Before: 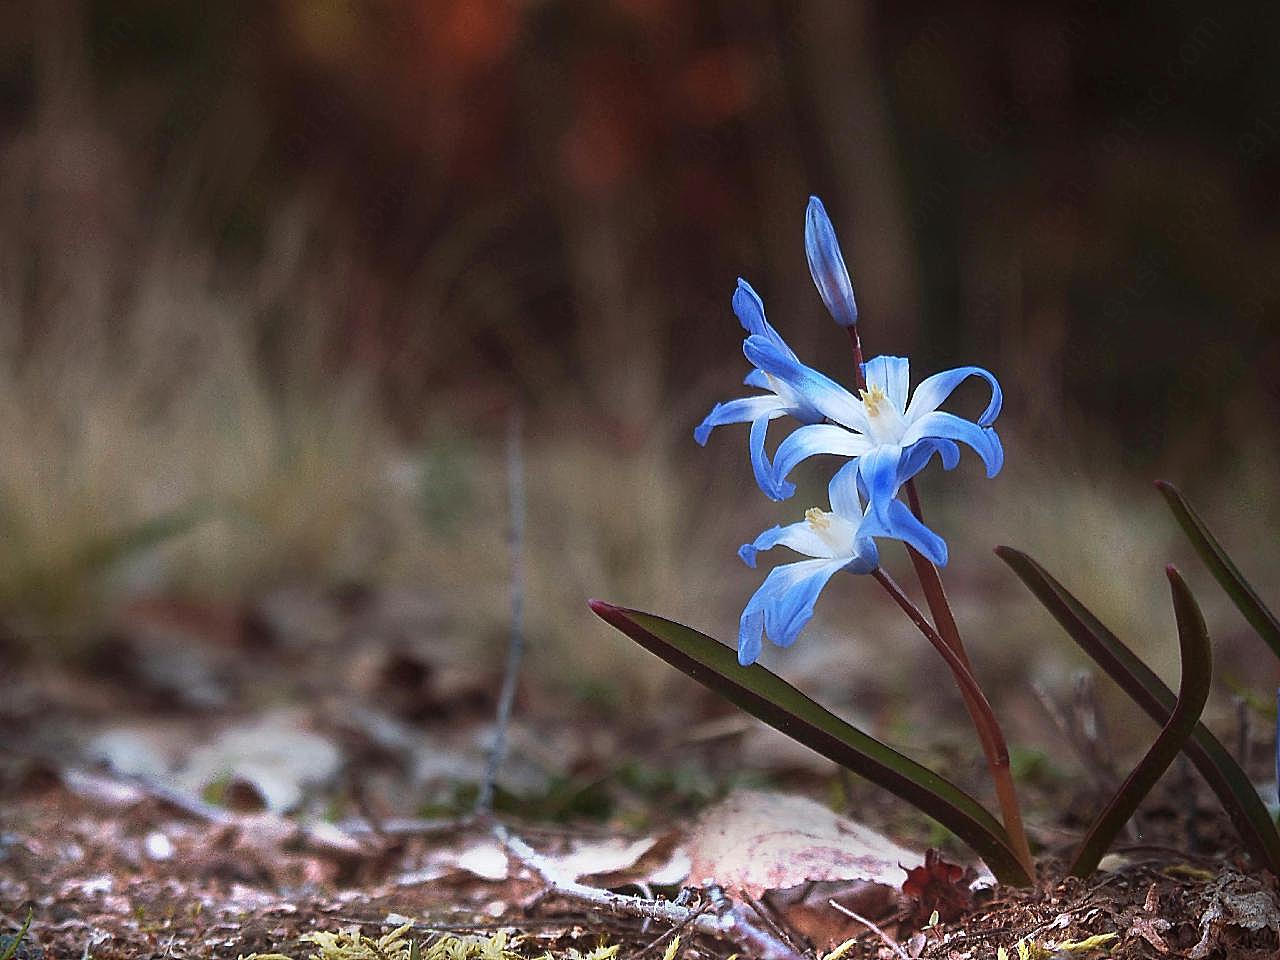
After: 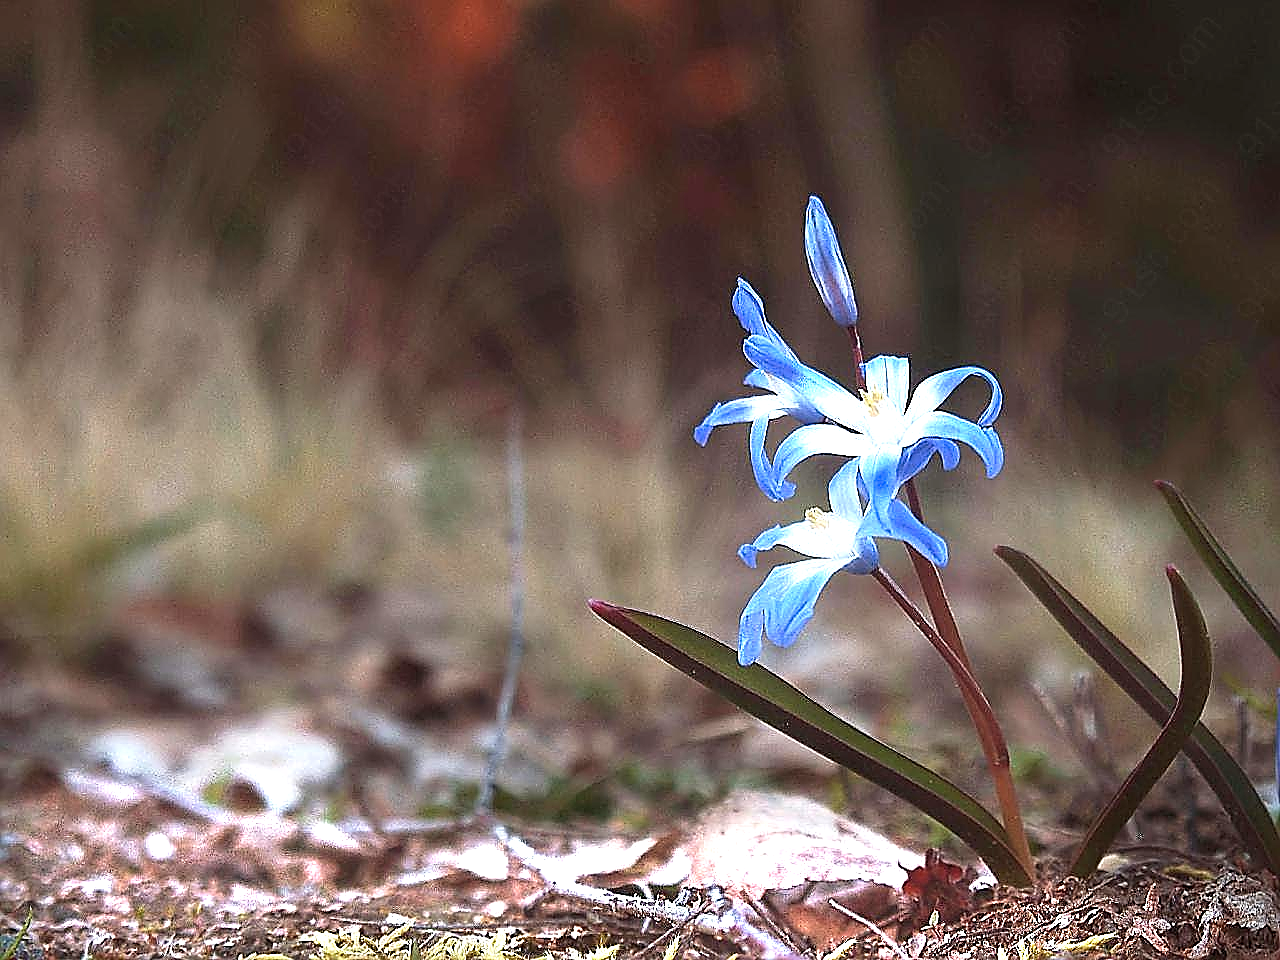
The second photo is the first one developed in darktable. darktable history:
exposure: black level correction 0, exposure 1.001 EV, compensate exposure bias true, compensate highlight preservation false
sharpen: radius 1.385, amount 1.241, threshold 0.841
